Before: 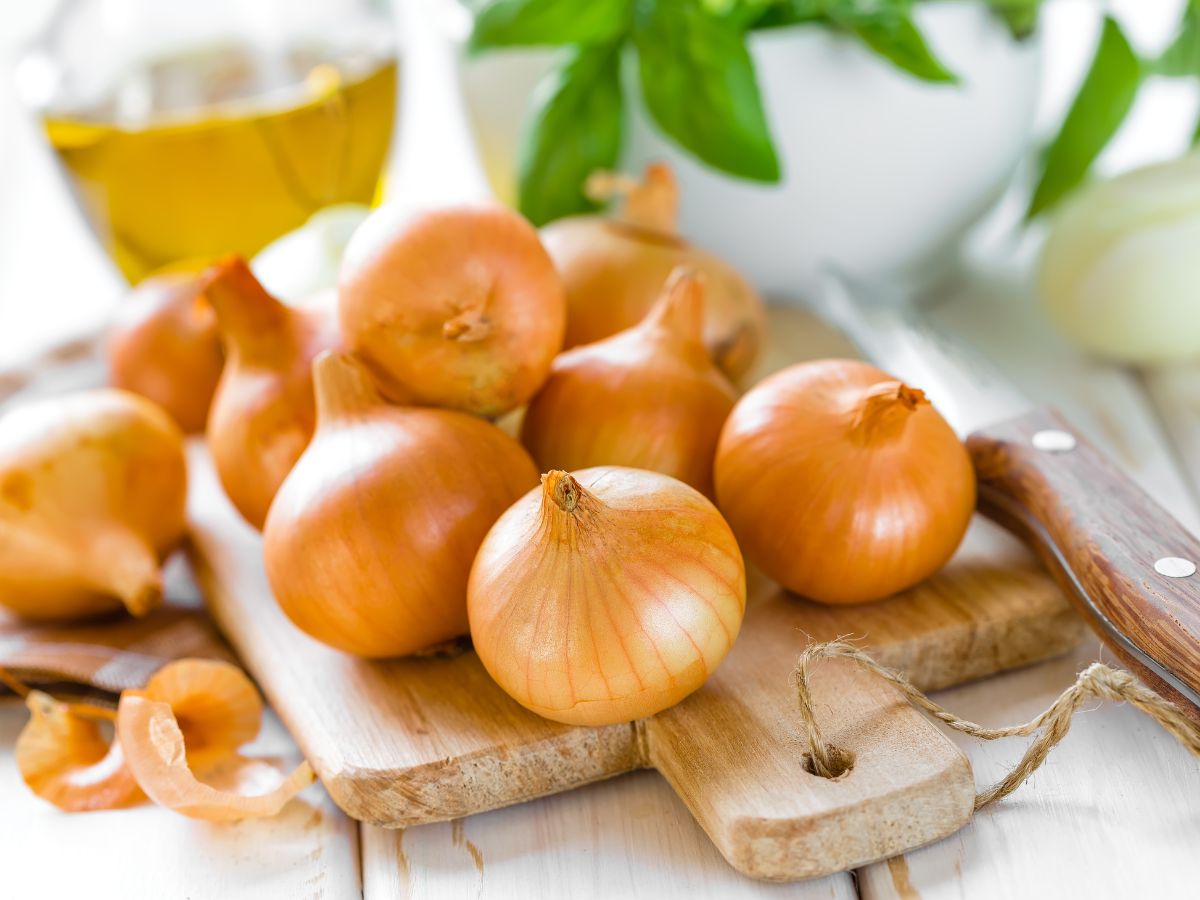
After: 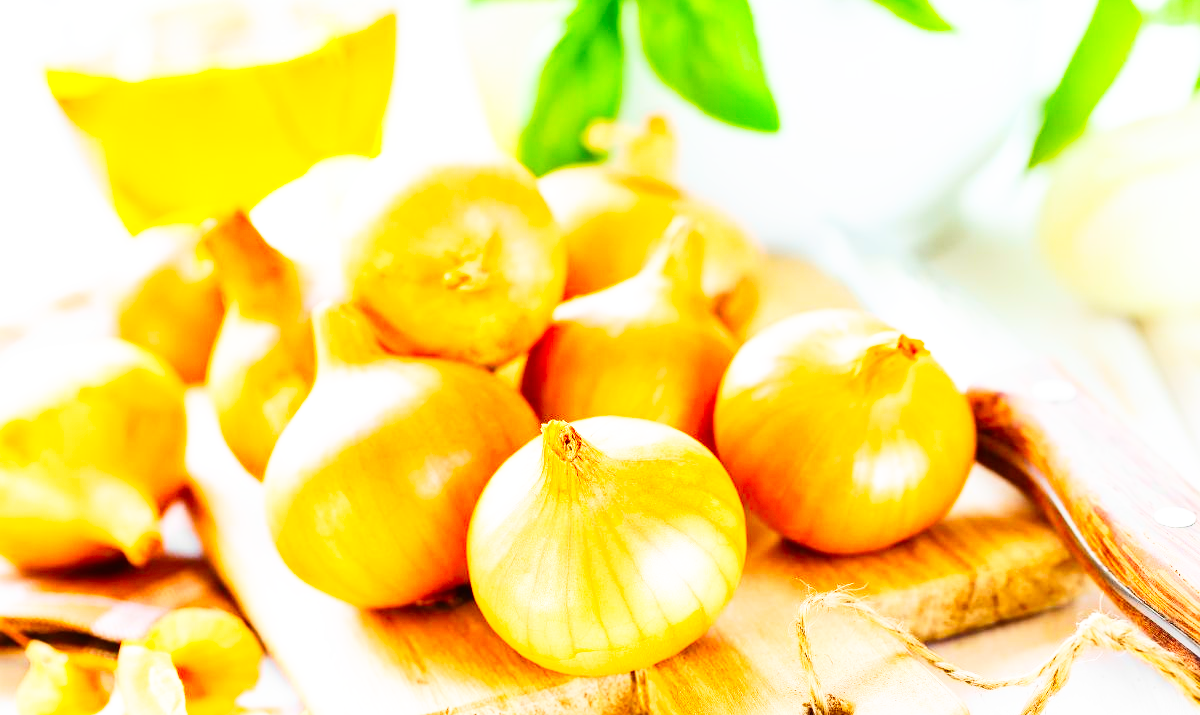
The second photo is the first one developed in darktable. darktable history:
crop and rotate: top 5.662%, bottom 14.891%
base curve: curves: ch0 [(0, 0) (0.007, 0.004) (0.027, 0.03) (0.046, 0.07) (0.207, 0.54) (0.442, 0.872) (0.673, 0.972) (1, 1)], preserve colors none
contrast brightness saturation: contrast 0.226, brightness 0.113, saturation 0.288
